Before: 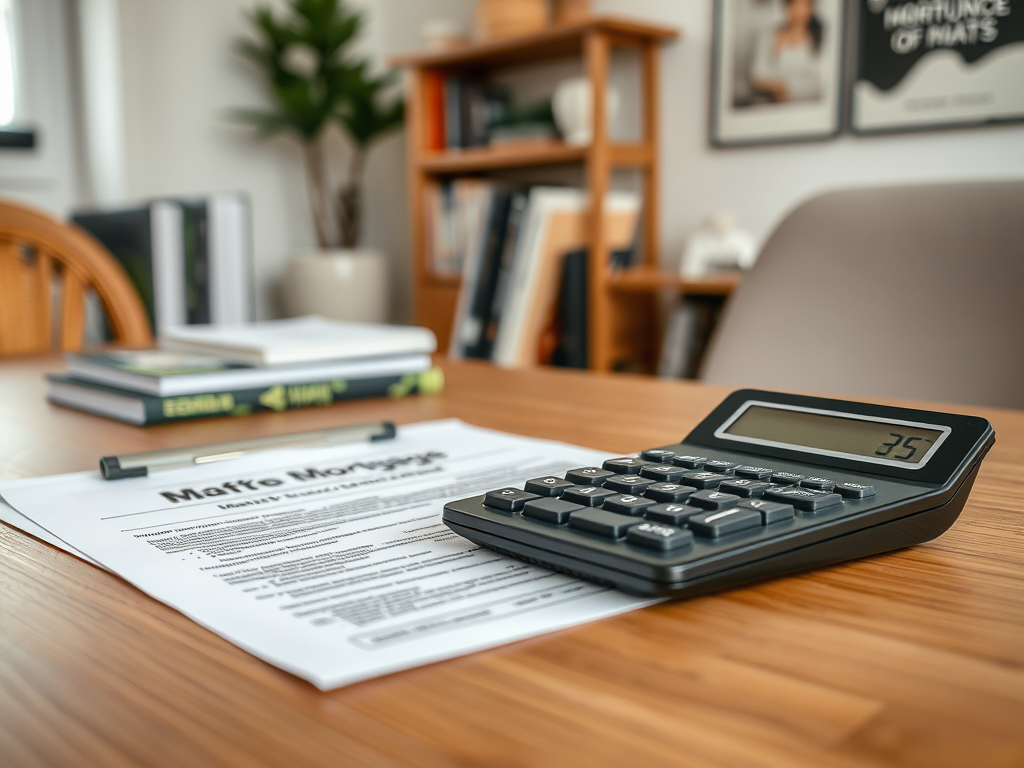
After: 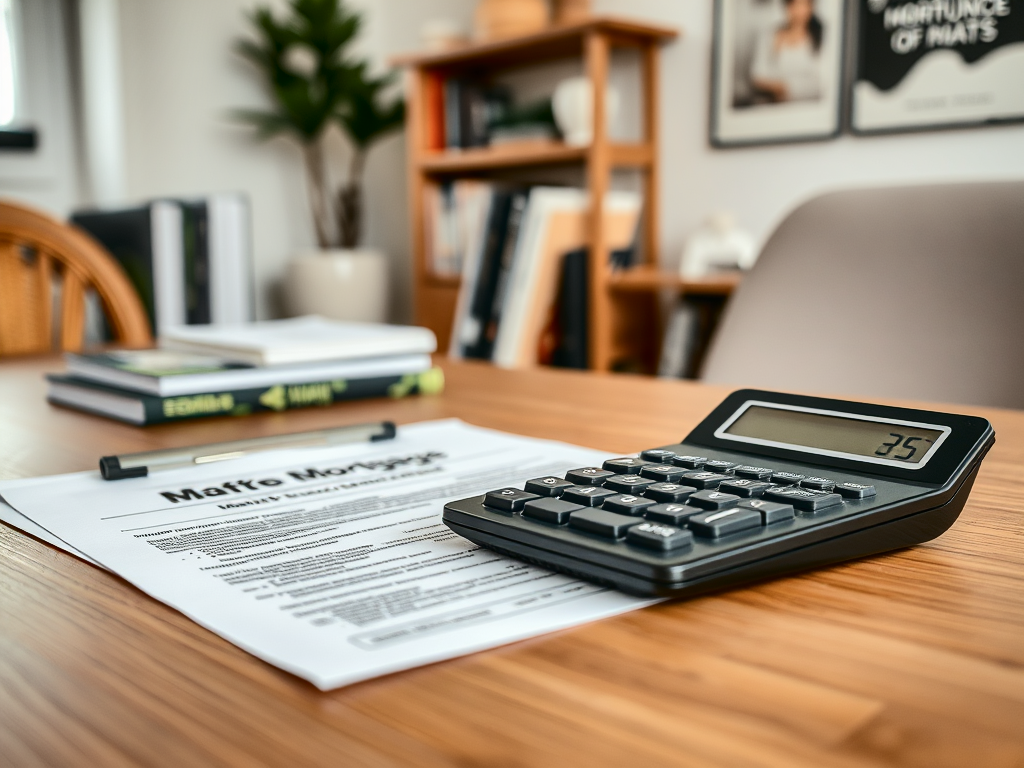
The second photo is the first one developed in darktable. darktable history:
tone curve: curves: ch0 [(0, 0) (0.003, 0.002) (0.011, 0.009) (0.025, 0.019) (0.044, 0.031) (0.069, 0.04) (0.1, 0.059) (0.136, 0.092) (0.177, 0.134) (0.224, 0.192) (0.277, 0.262) (0.335, 0.348) (0.399, 0.446) (0.468, 0.554) (0.543, 0.646) (0.623, 0.731) (0.709, 0.807) (0.801, 0.867) (0.898, 0.931) (1, 1)], color space Lab, independent channels, preserve colors none
shadows and highlights: radius 103.19, shadows 50.35, highlights -65.54, soften with gaussian
